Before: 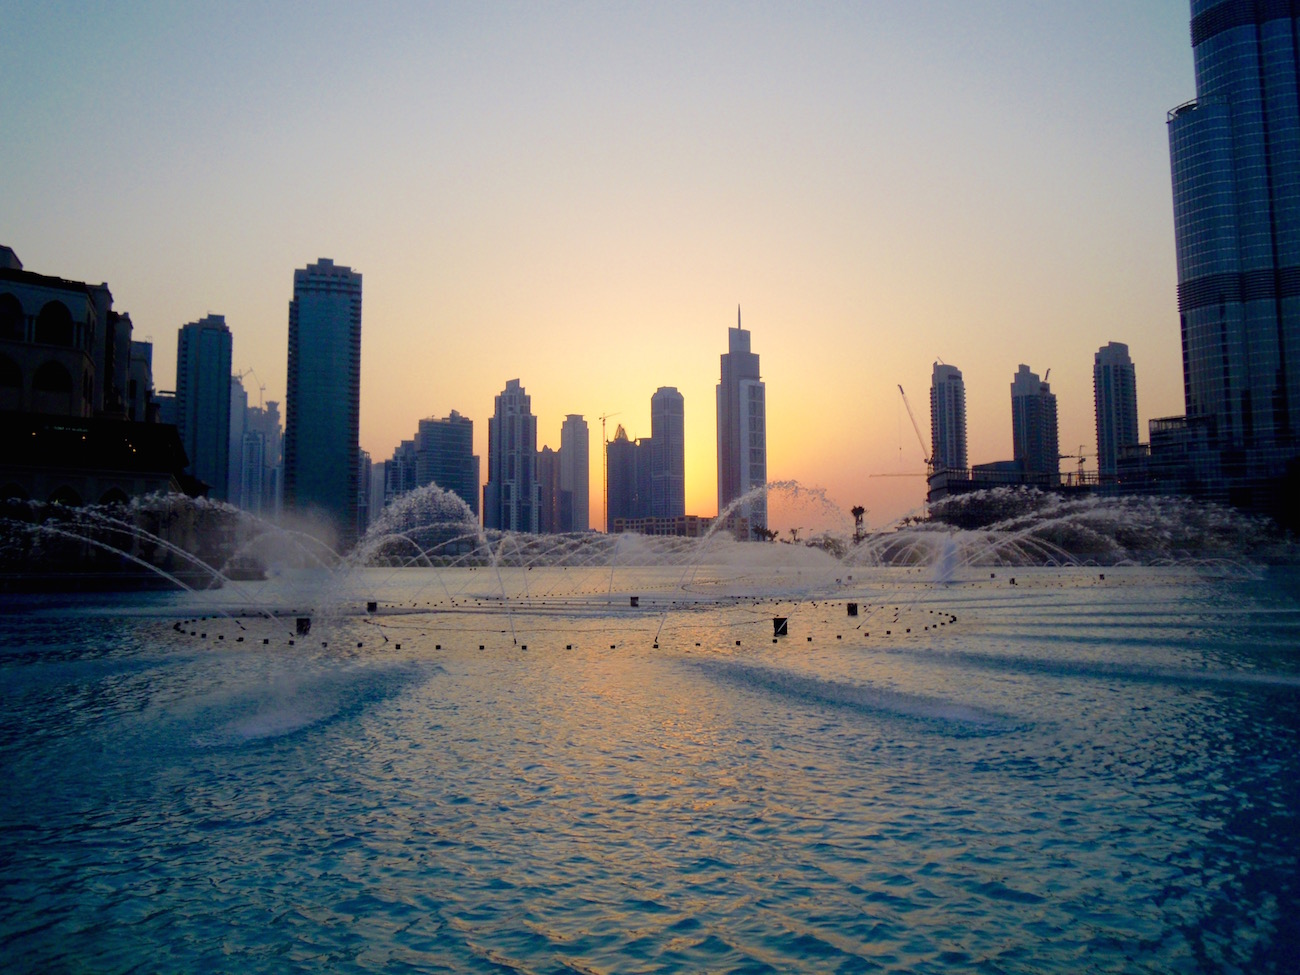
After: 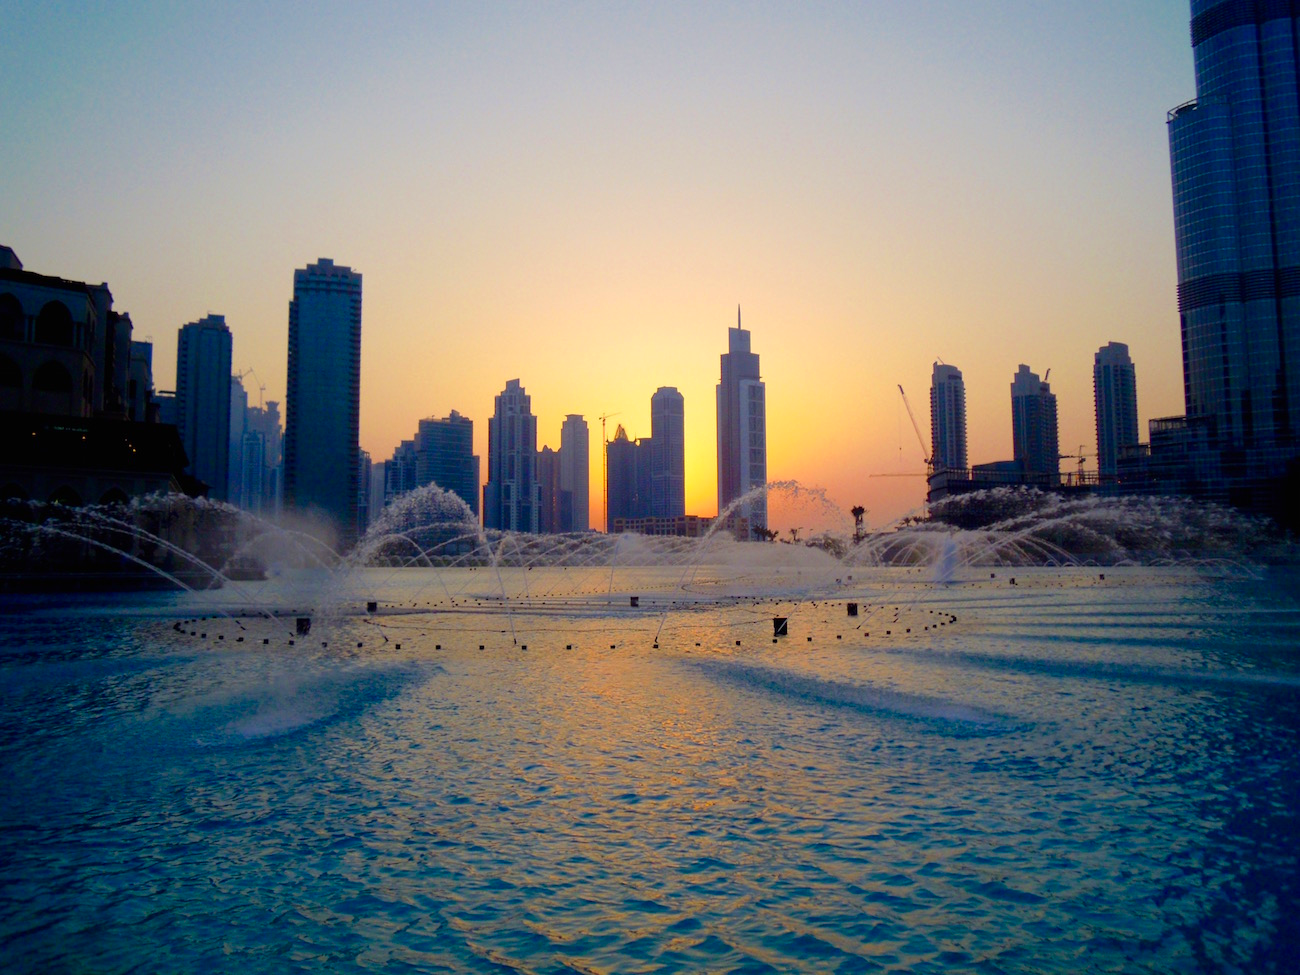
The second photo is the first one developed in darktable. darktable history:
contrast brightness saturation: brightness -0.028, saturation 0.361
